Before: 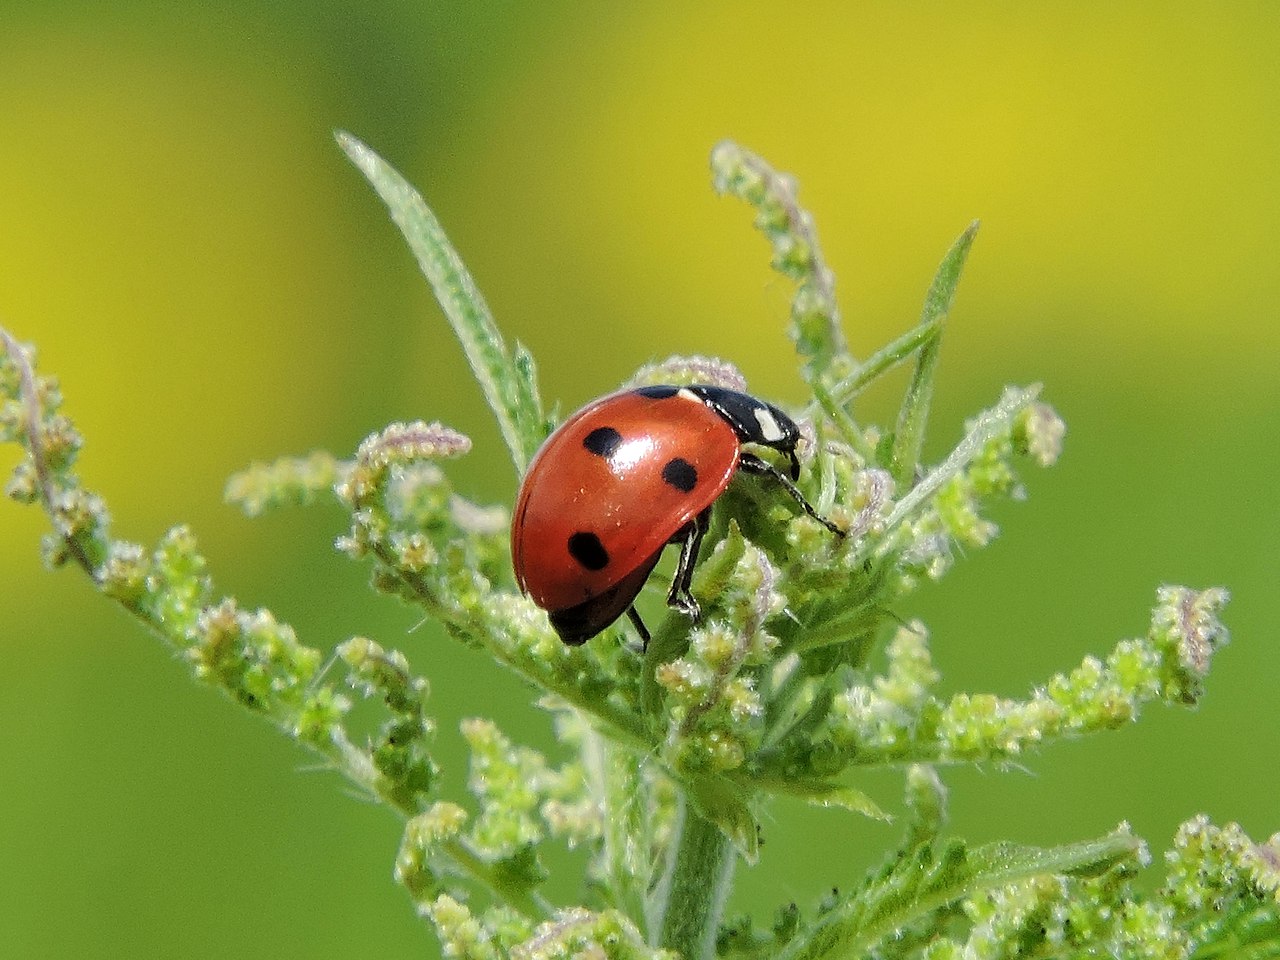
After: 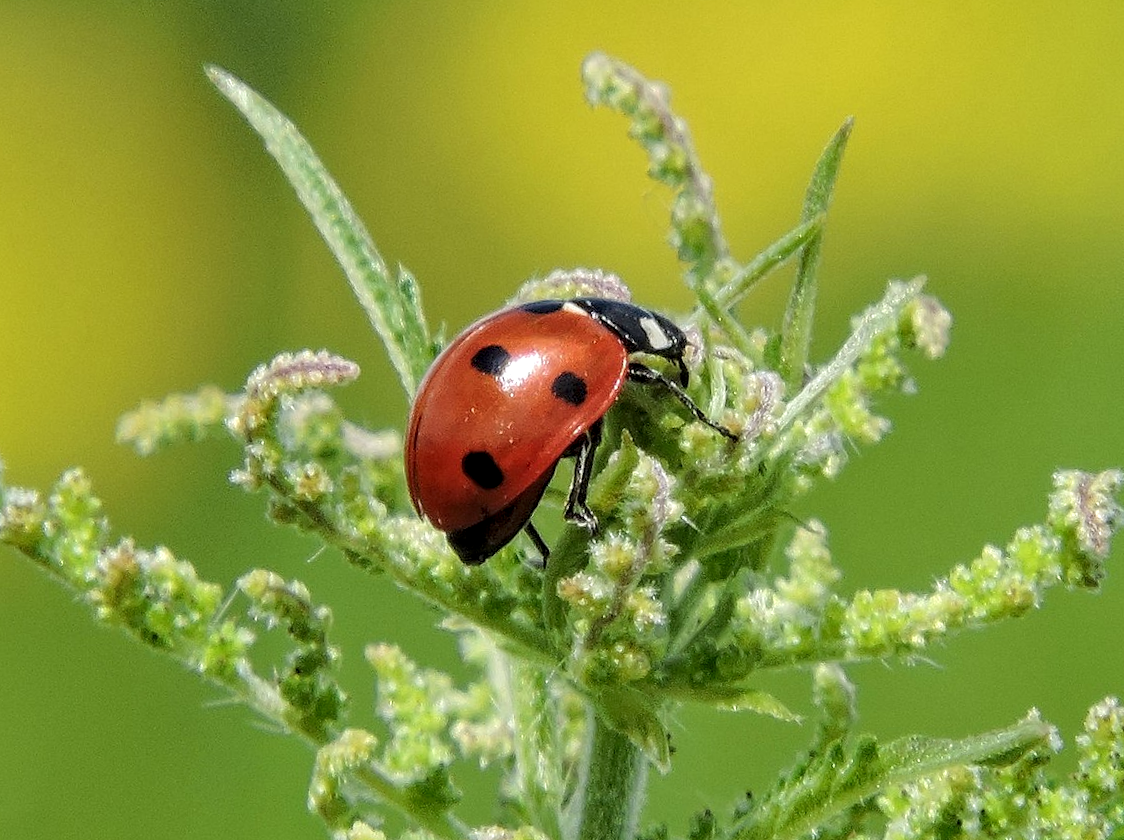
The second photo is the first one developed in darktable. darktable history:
local contrast: detail 130%
crop and rotate: angle 3.38°, left 5.443%, top 5.673%
